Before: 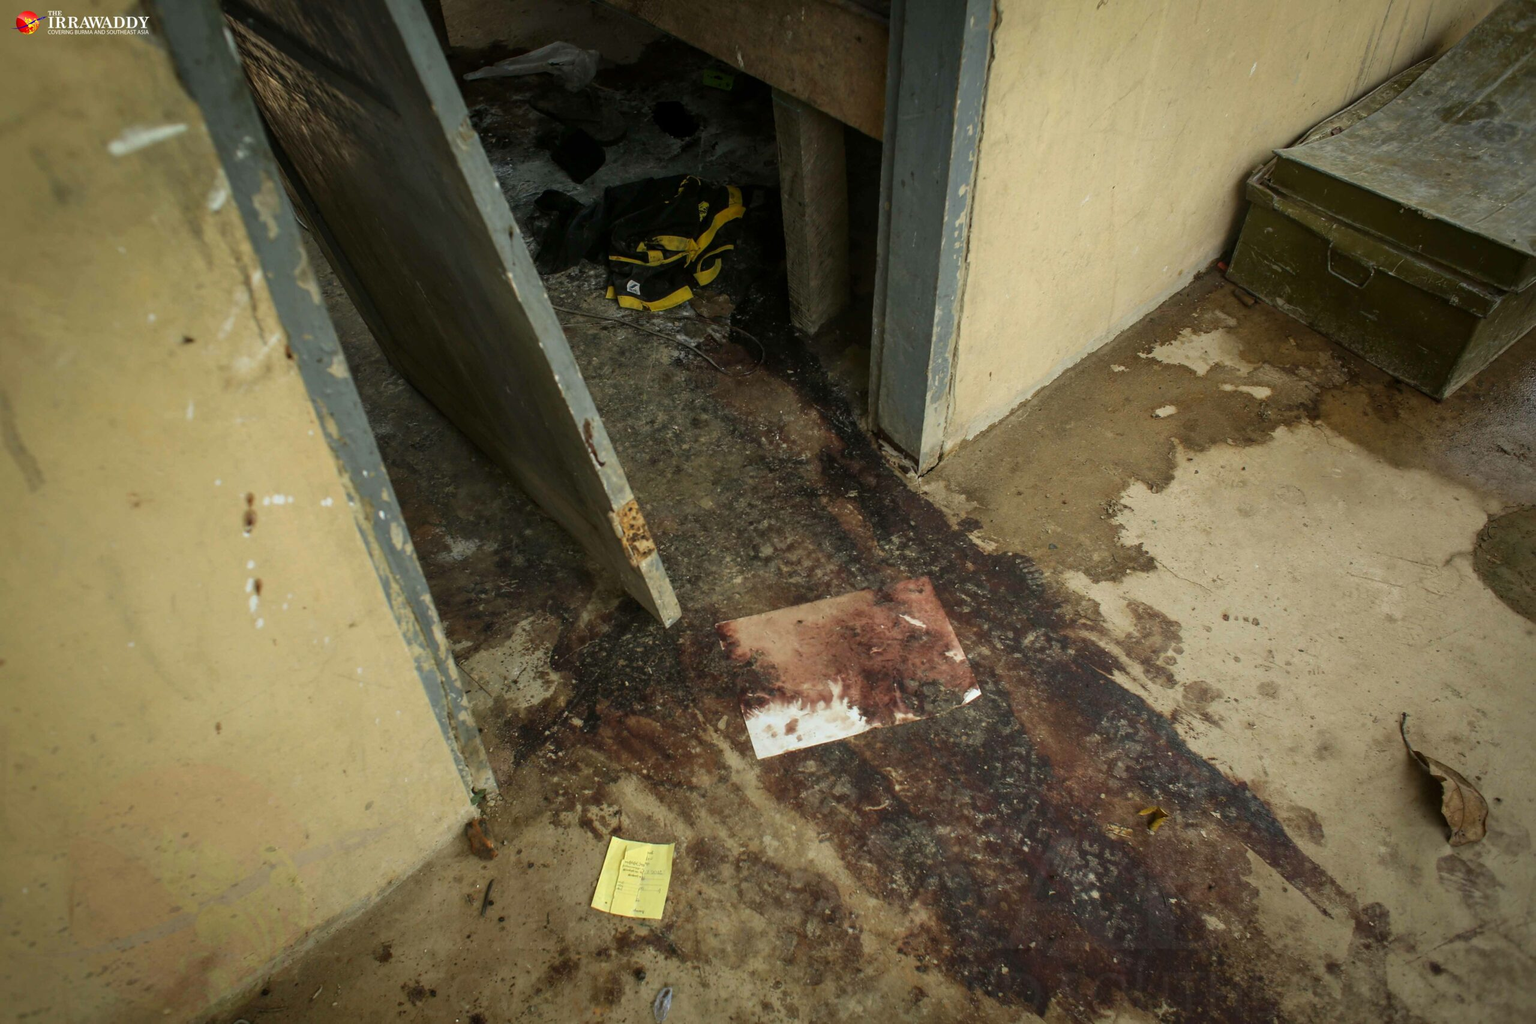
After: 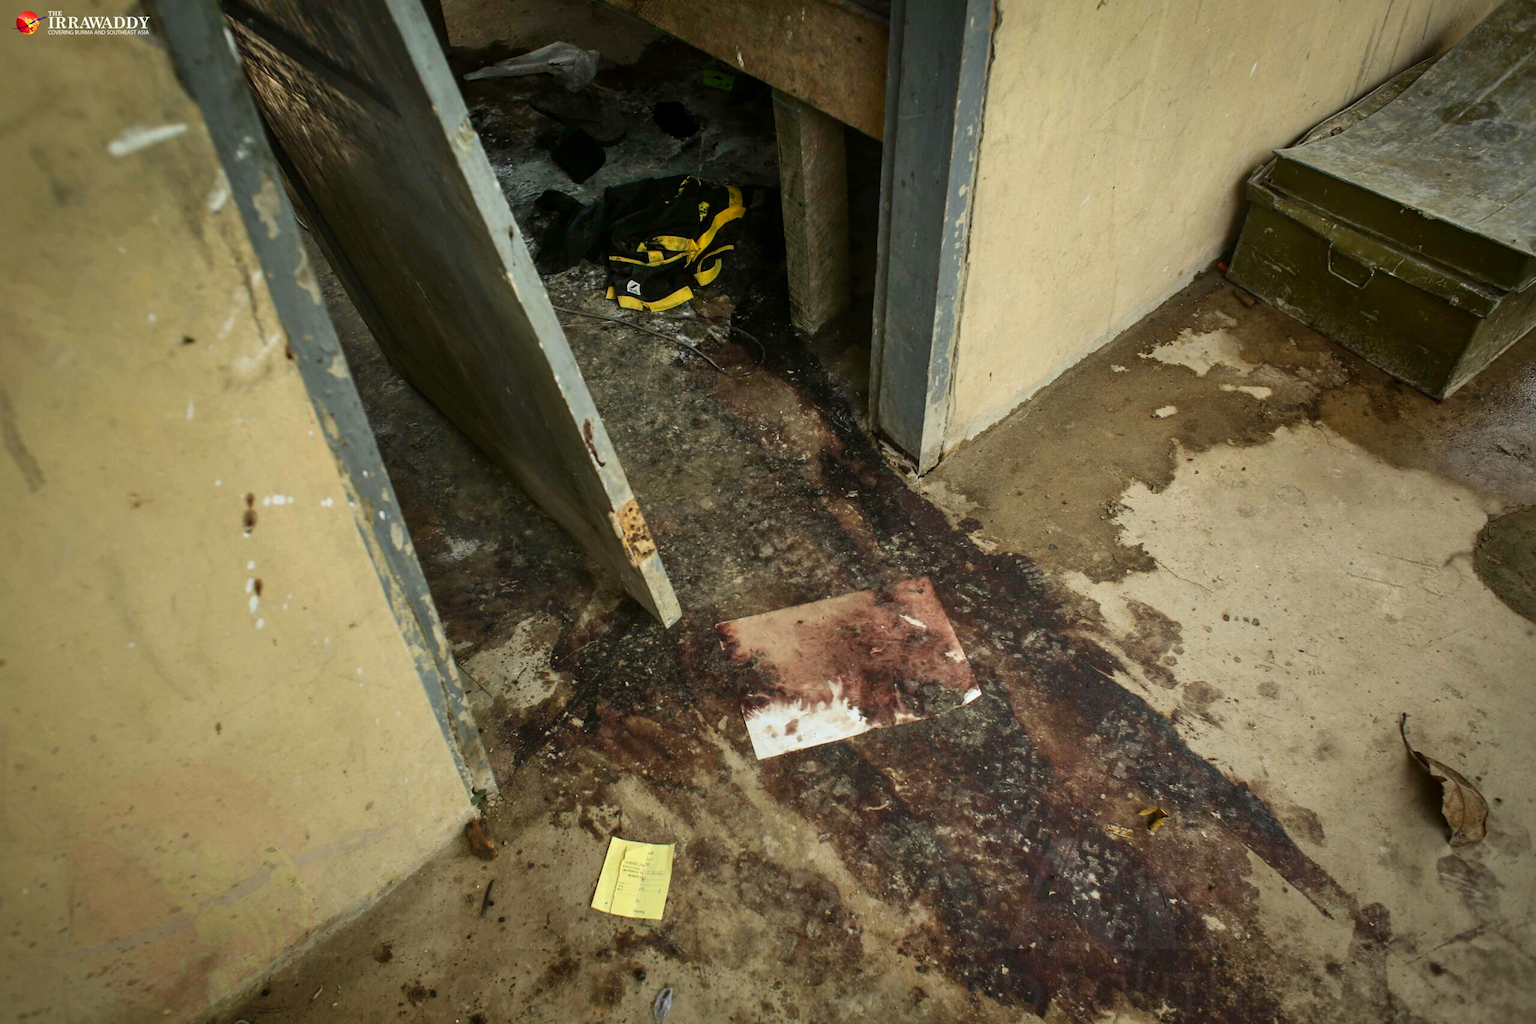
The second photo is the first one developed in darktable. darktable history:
contrast brightness saturation: contrast 0.14
shadows and highlights: white point adjustment 0.05, highlights color adjustment 55.9%, soften with gaussian
